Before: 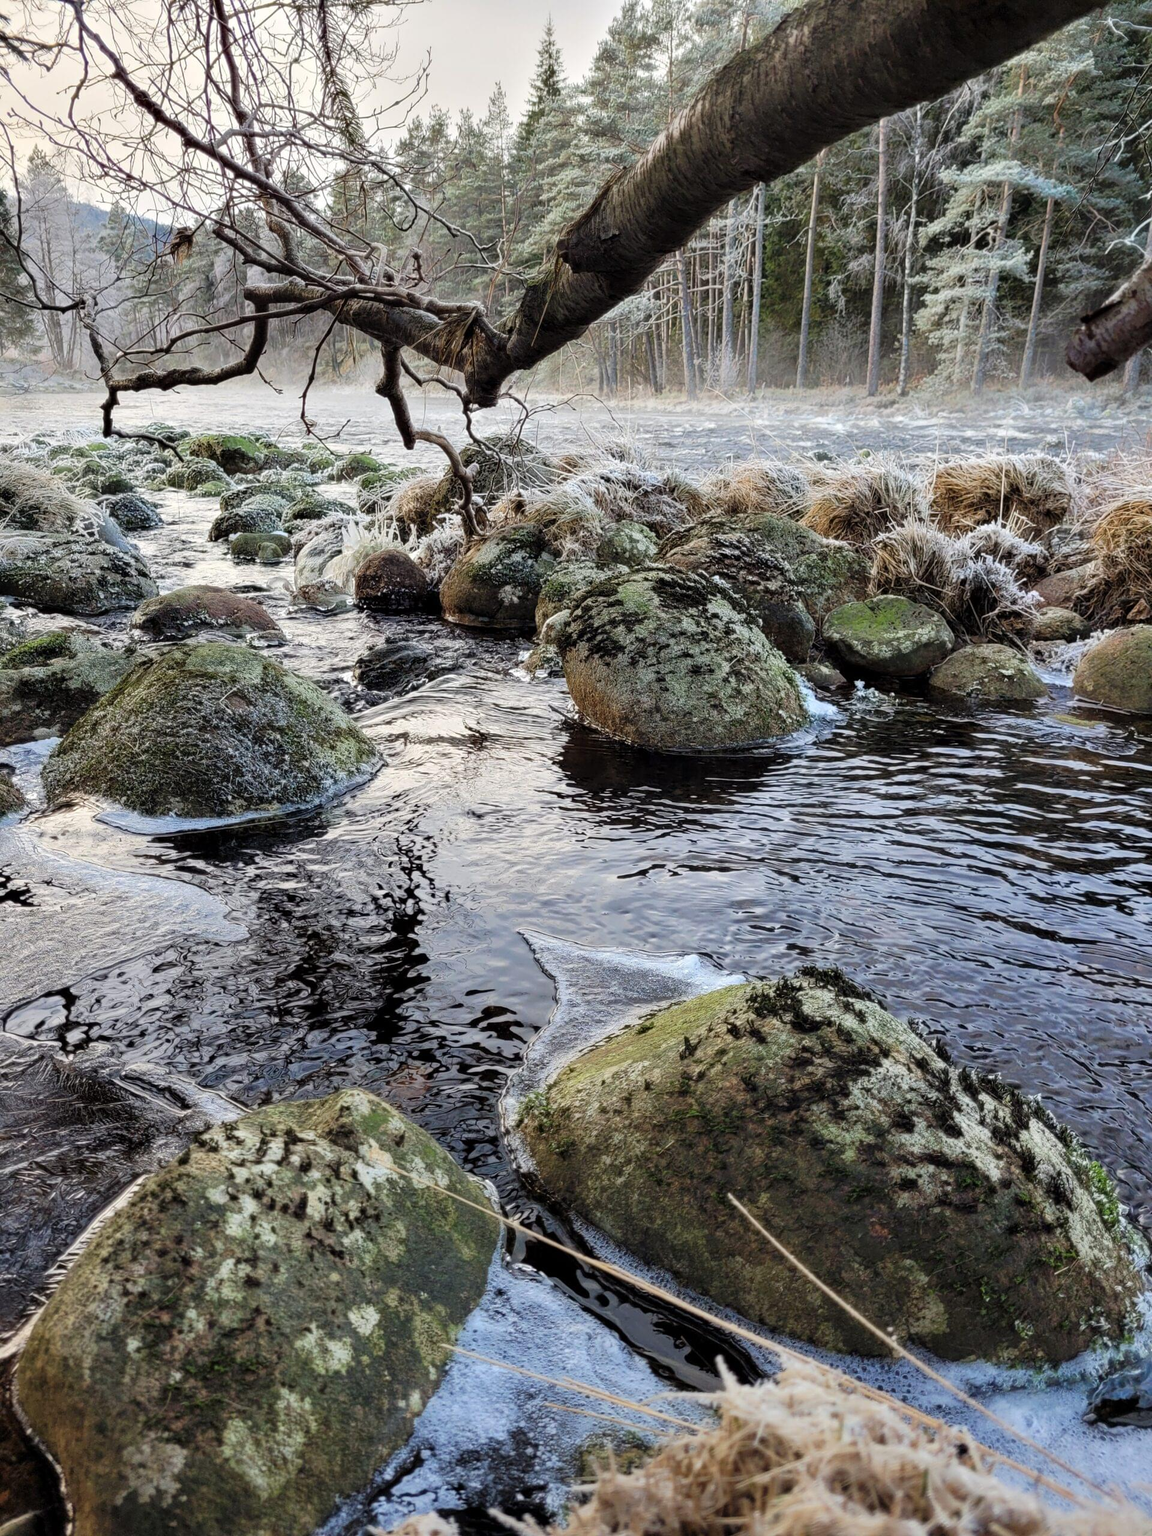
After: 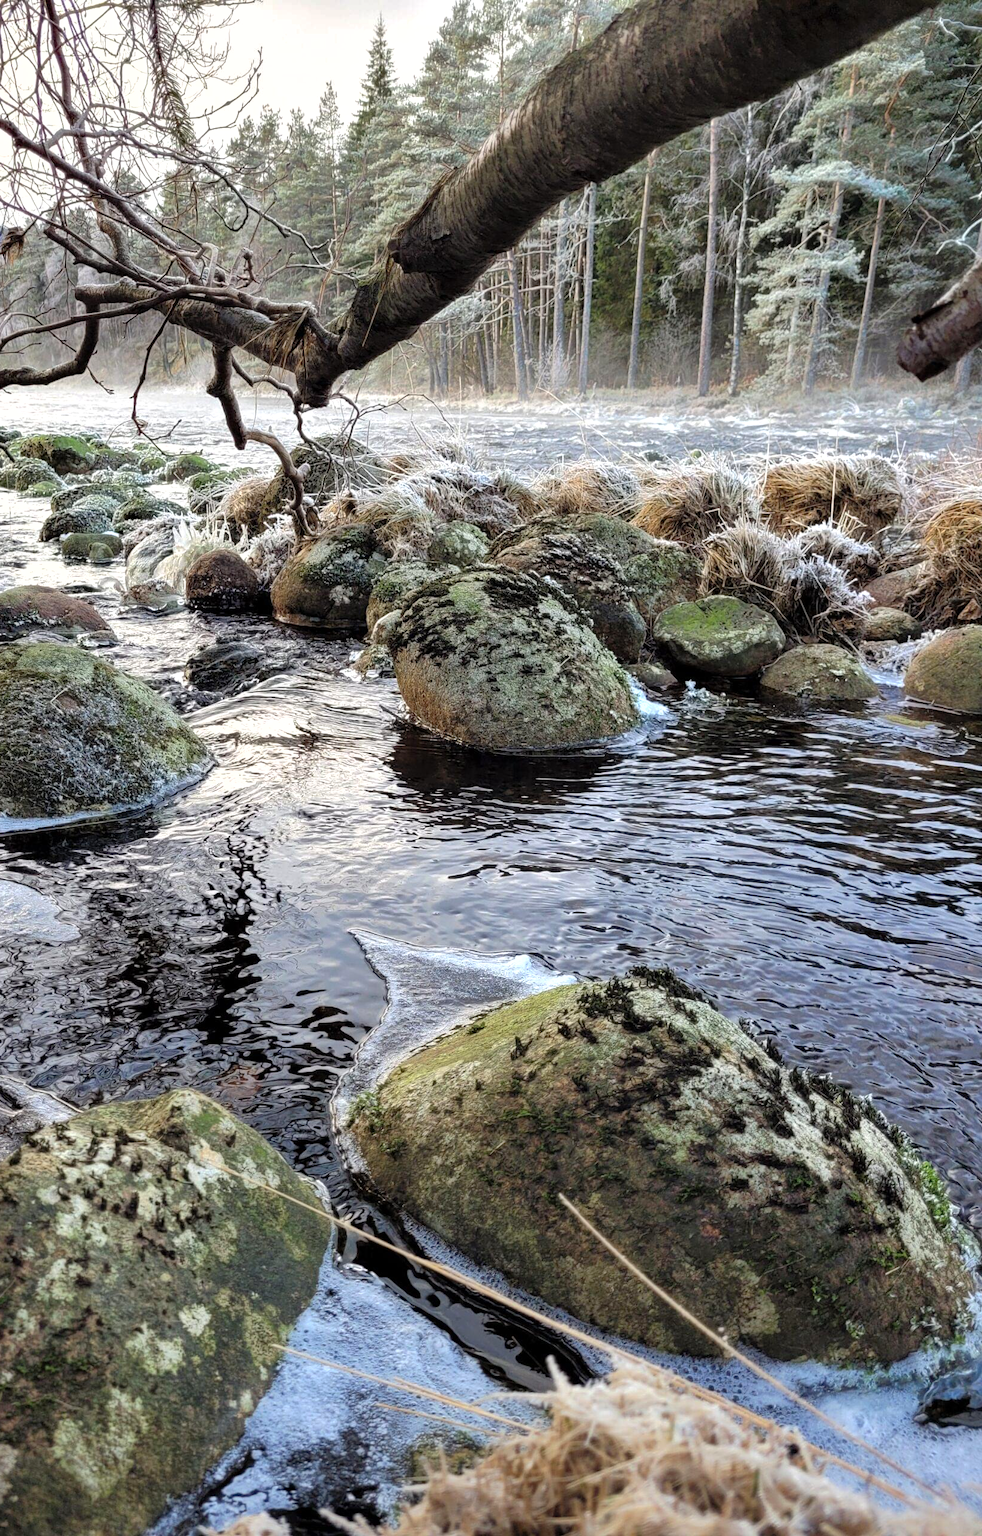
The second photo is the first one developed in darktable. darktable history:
crop and rotate: left 14.732%
tone equalizer: -8 EV -0.454 EV, -7 EV -0.376 EV, -6 EV -0.304 EV, -5 EV -0.224 EV, -3 EV 0.193 EV, -2 EV 0.326 EV, -1 EV 0.387 EV, +0 EV 0.402 EV
shadows and highlights: on, module defaults
